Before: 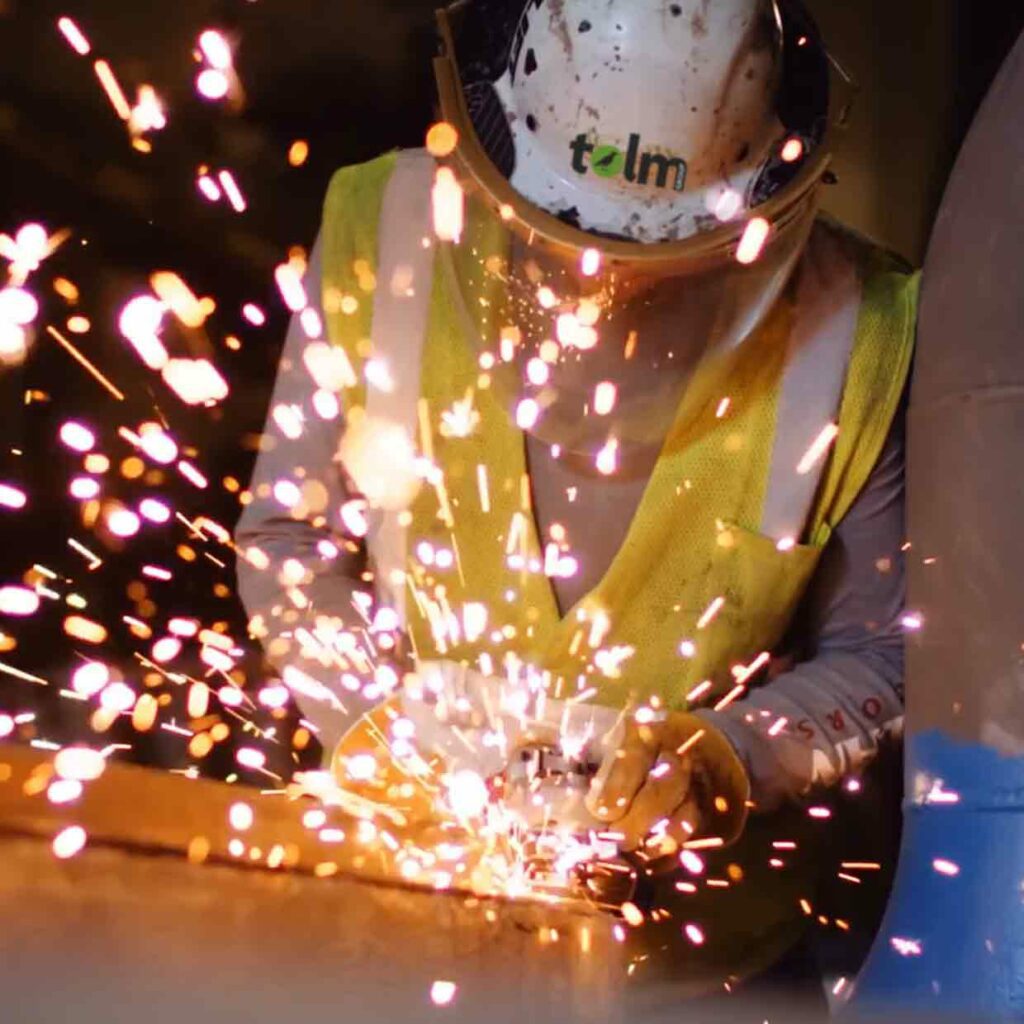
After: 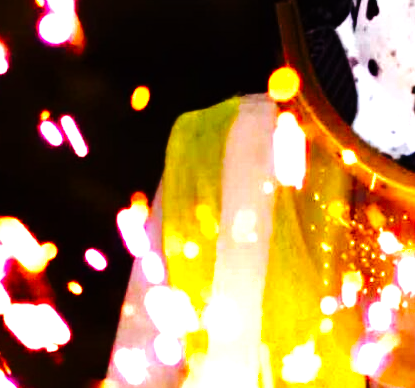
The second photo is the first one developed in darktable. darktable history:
base curve: curves: ch0 [(0, 0) (0.032, 0.025) (0.121, 0.166) (0.206, 0.329) (0.605, 0.79) (1, 1)], preserve colors none
color balance rgb: linear chroma grading › global chroma 15%, perceptual saturation grading › global saturation 30%
shadows and highlights: shadows 10, white point adjustment 1, highlights -40
crop: left 15.452%, top 5.459%, right 43.956%, bottom 56.62%
tone equalizer: -8 EV -0.75 EV, -7 EV -0.7 EV, -6 EV -0.6 EV, -5 EV -0.4 EV, -3 EV 0.4 EV, -2 EV 0.6 EV, -1 EV 0.7 EV, +0 EV 0.75 EV, edges refinement/feathering 500, mask exposure compensation -1.57 EV, preserve details no
tone curve: curves: ch0 [(0, 0) (0.003, 0.002) (0.011, 0.006) (0.025, 0.014) (0.044, 0.025) (0.069, 0.039) (0.1, 0.056) (0.136, 0.082) (0.177, 0.116) (0.224, 0.163) (0.277, 0.233) (0.335, 0.311) (0.399, 0.396) (0.468, 0.488) (0.543, 0.588) (0.623, 0.695) (0.709, 0.809) (0.801, 0.912) (0.898, 0.997) (1, 1)], preserve colors none
